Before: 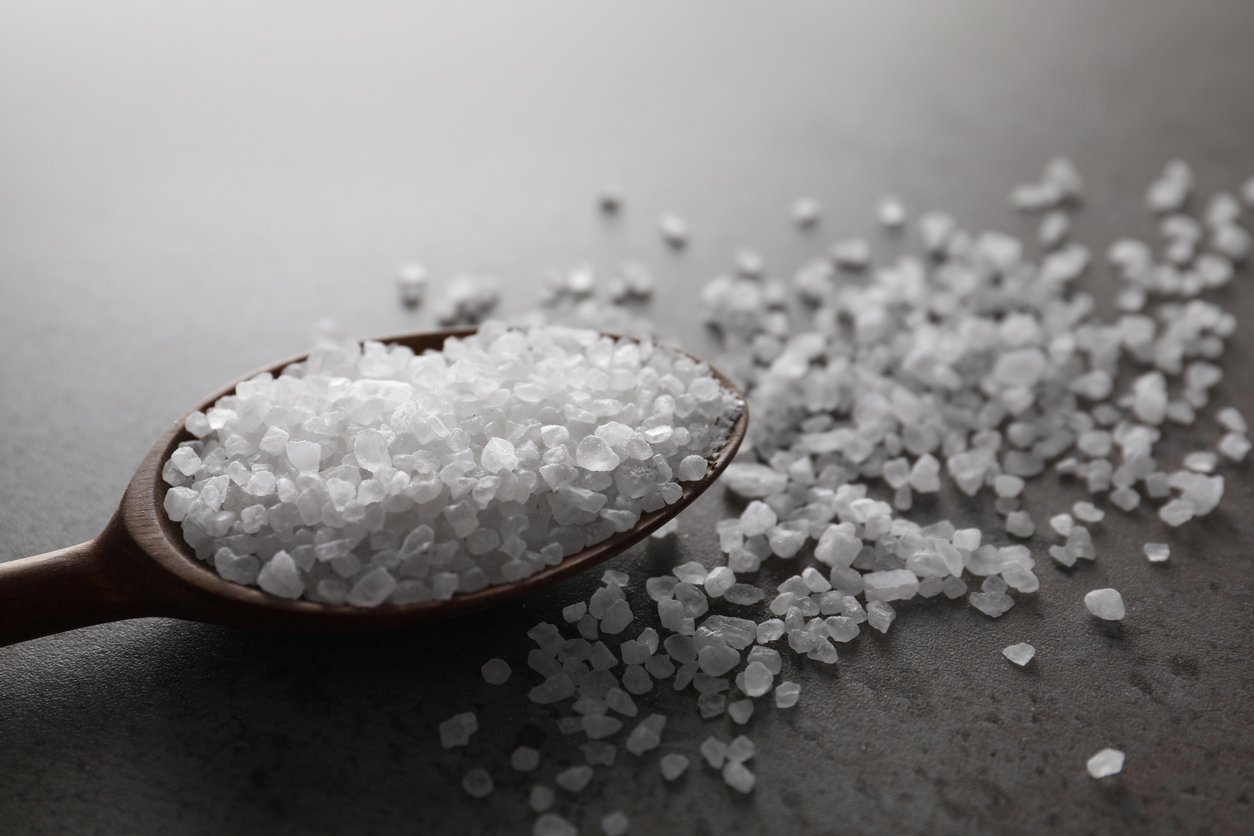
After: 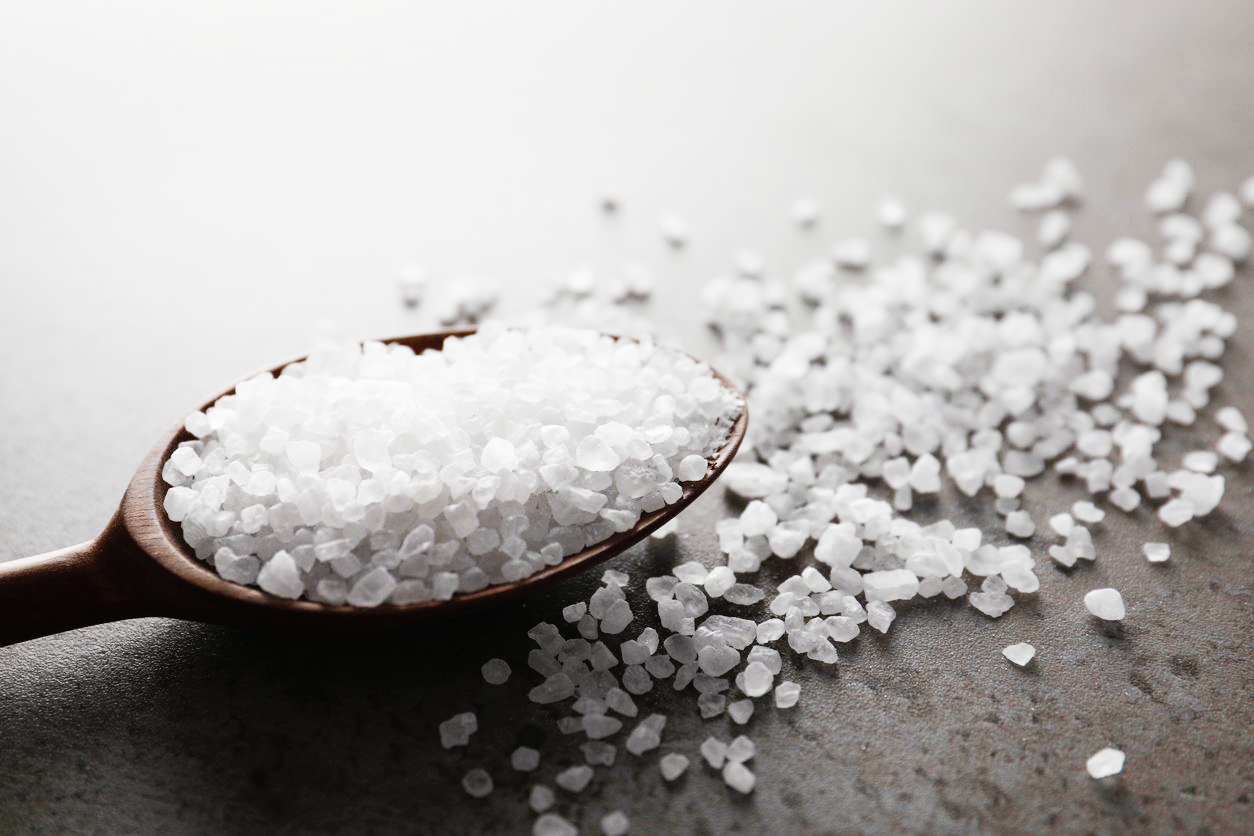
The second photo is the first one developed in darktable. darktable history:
tone curve: curves: ch0 [(0, 0) (0.084, 0.074) (0.2, 0.297) (0.363, 0.591) (0.495, 0.765) (0.68, 0.901) (0.851, 0.967) (1, 1)], preserve colors none
